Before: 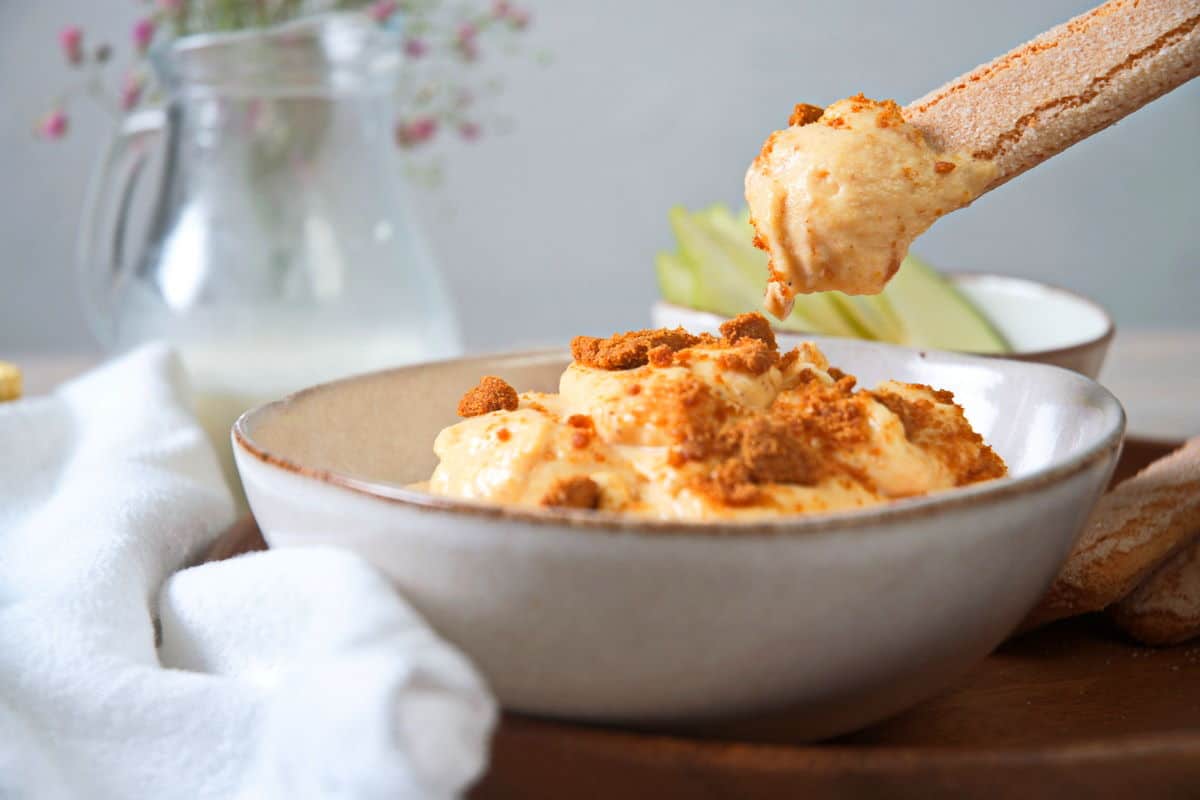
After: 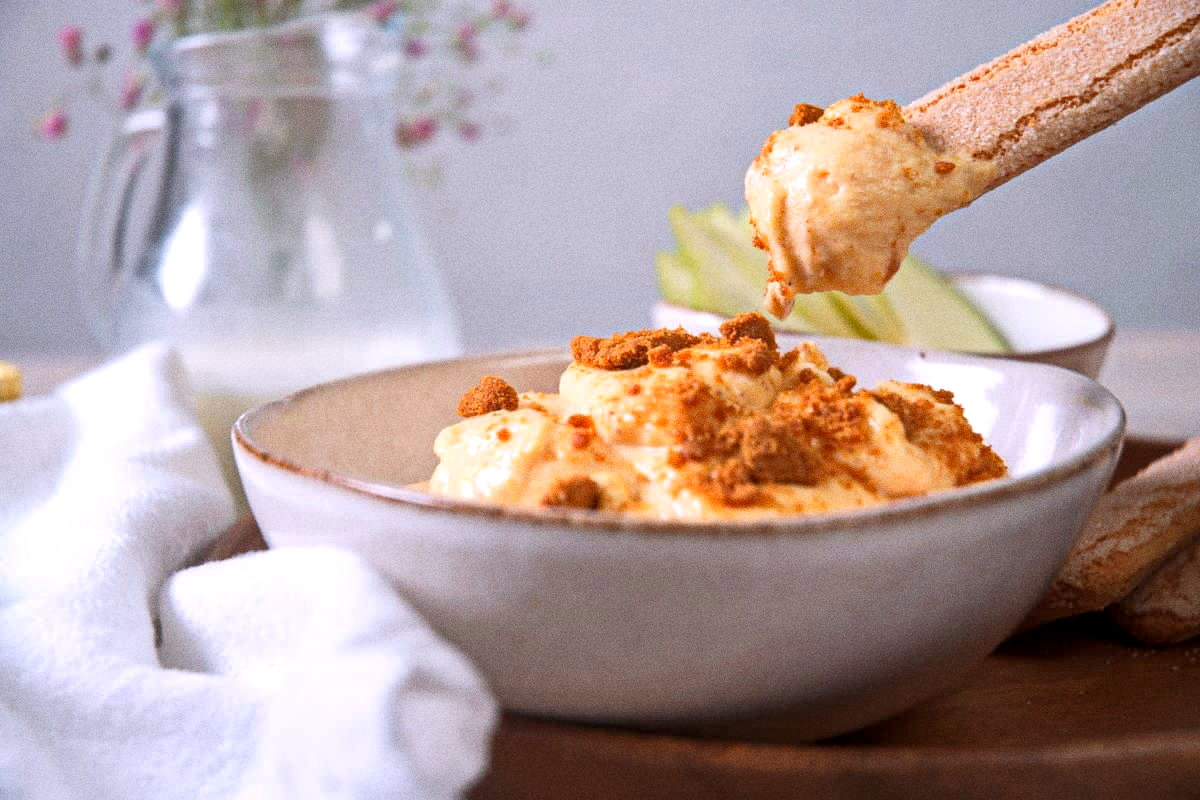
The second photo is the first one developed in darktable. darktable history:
tone equalizer: on, module defaults
grain: coarseness 3.21 ISO
white balance: red 1.05, blue 1.072
local contrast: on, module defaults
